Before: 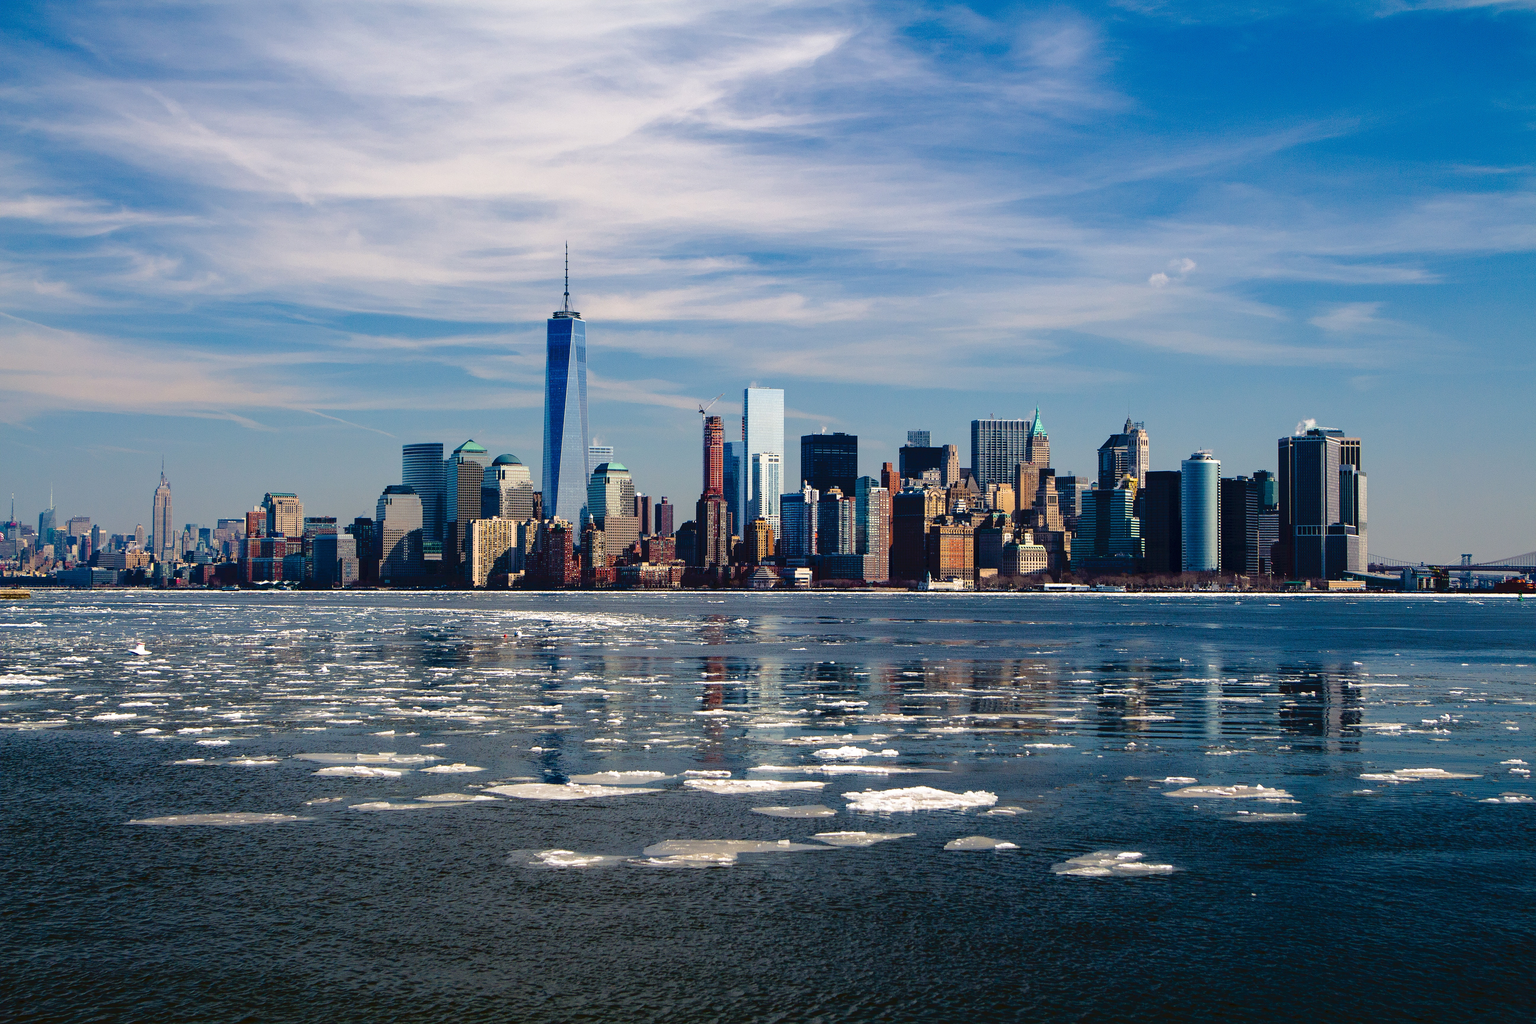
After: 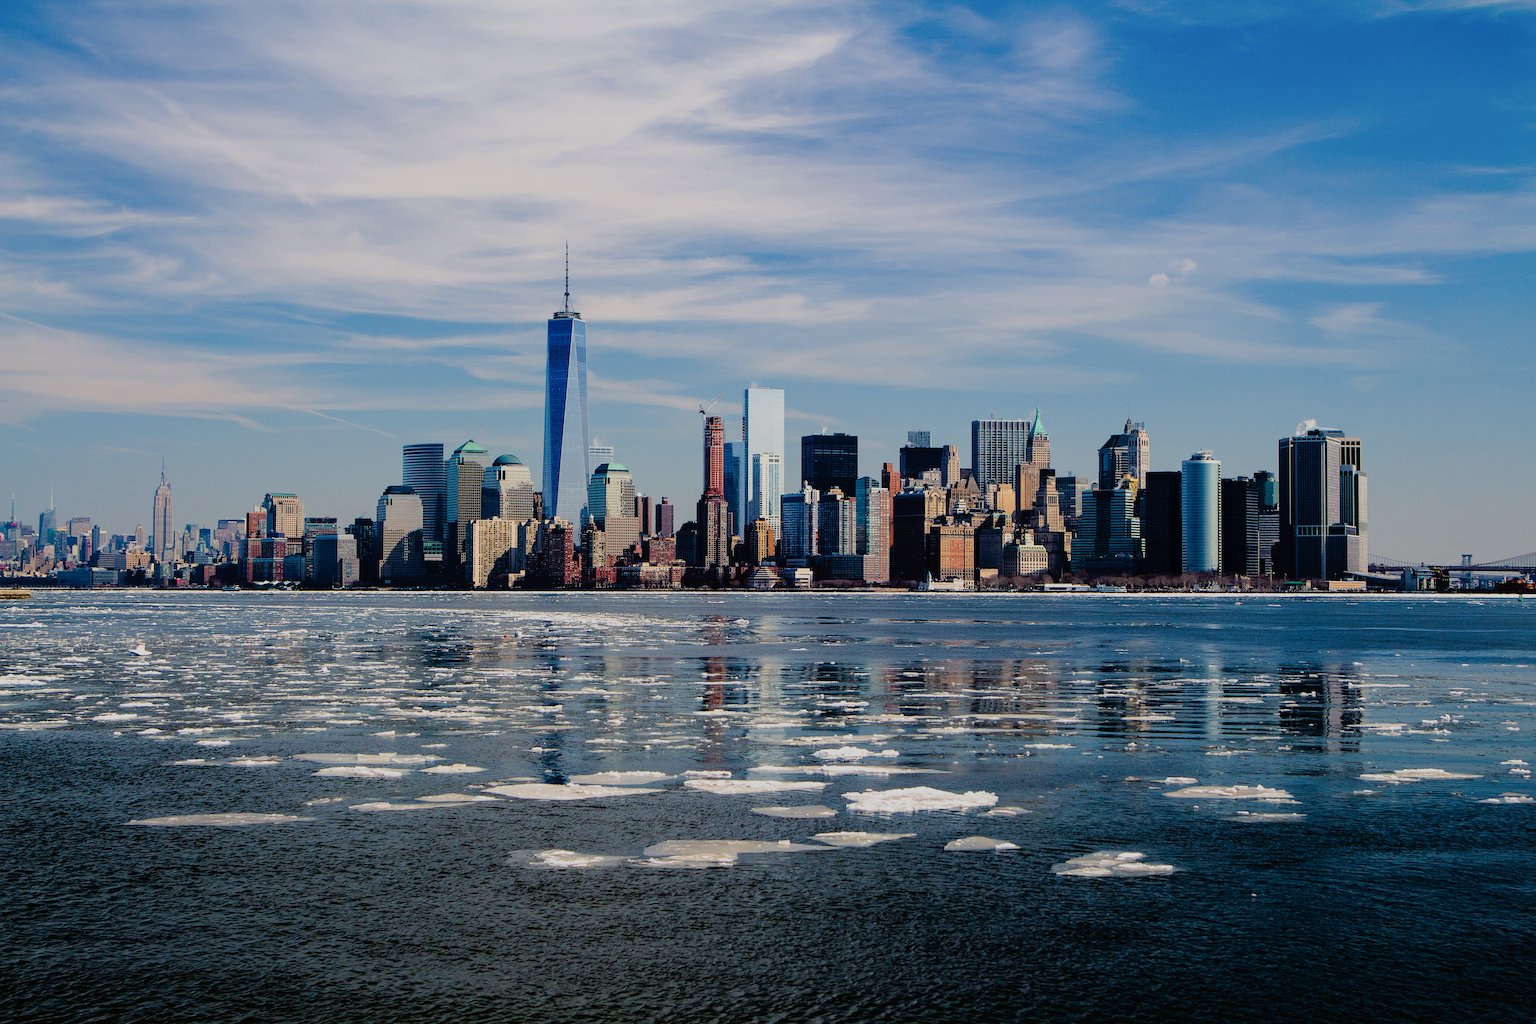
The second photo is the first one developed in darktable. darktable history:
filmic rgb: black relative exposure -7.17 EV, white relative exposure 5.36 EV, threshold 2.96 EV, hardness 3.02, enable highlight reconstruction true
exposure: exposure 0.171 EV, compensate highlight preservation false
